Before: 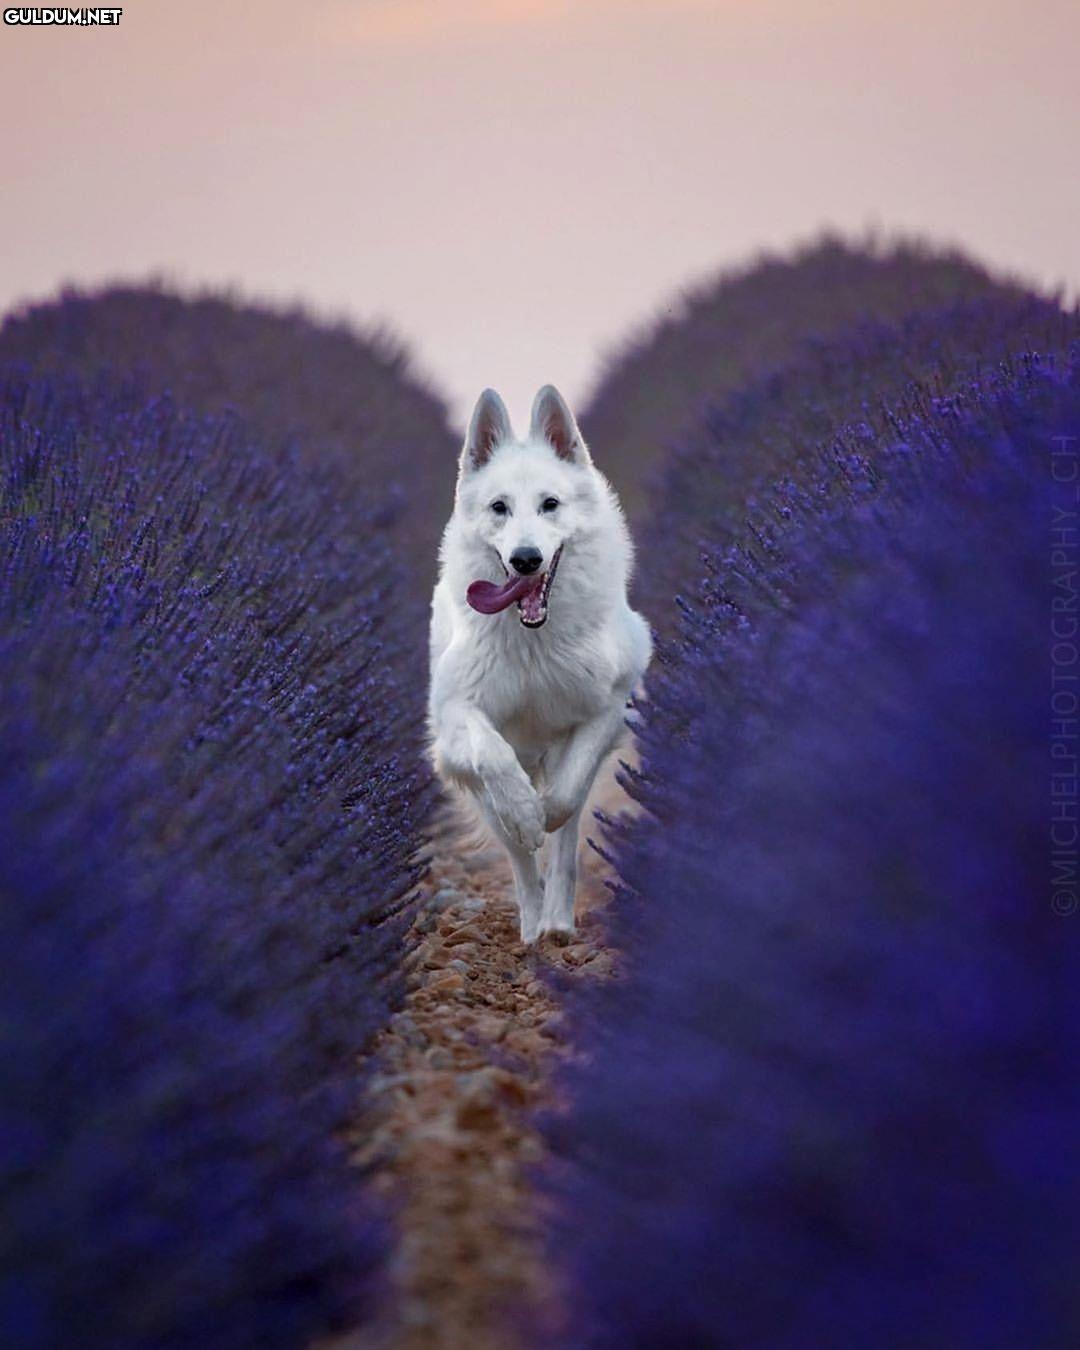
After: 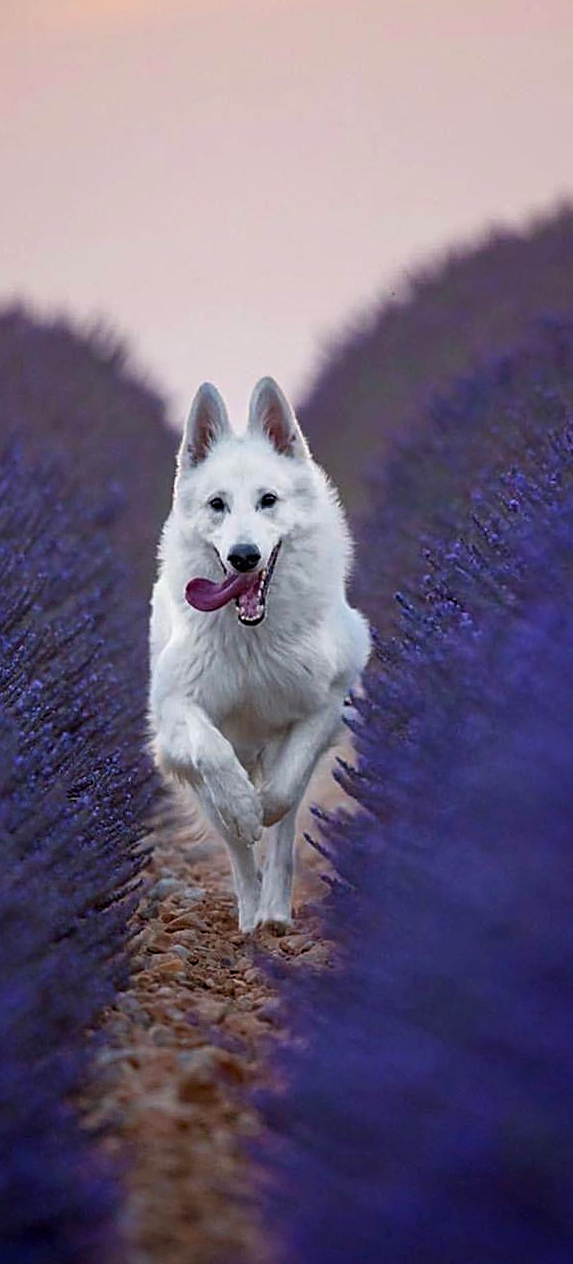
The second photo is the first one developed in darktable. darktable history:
exposure: compensate highlight preservation false
rotate and perspective: rotation 0.062°, lens shift (vertical) 0.115, lens shift (horizontal) -0.133, crop left 0.047, crop right 0.94, crop top 0.061, crop bottom 0.94
contrast brightness saturation: saturation 0.13
crop: left 21.496%, right 22.254%
sharpen: on, module defaults
